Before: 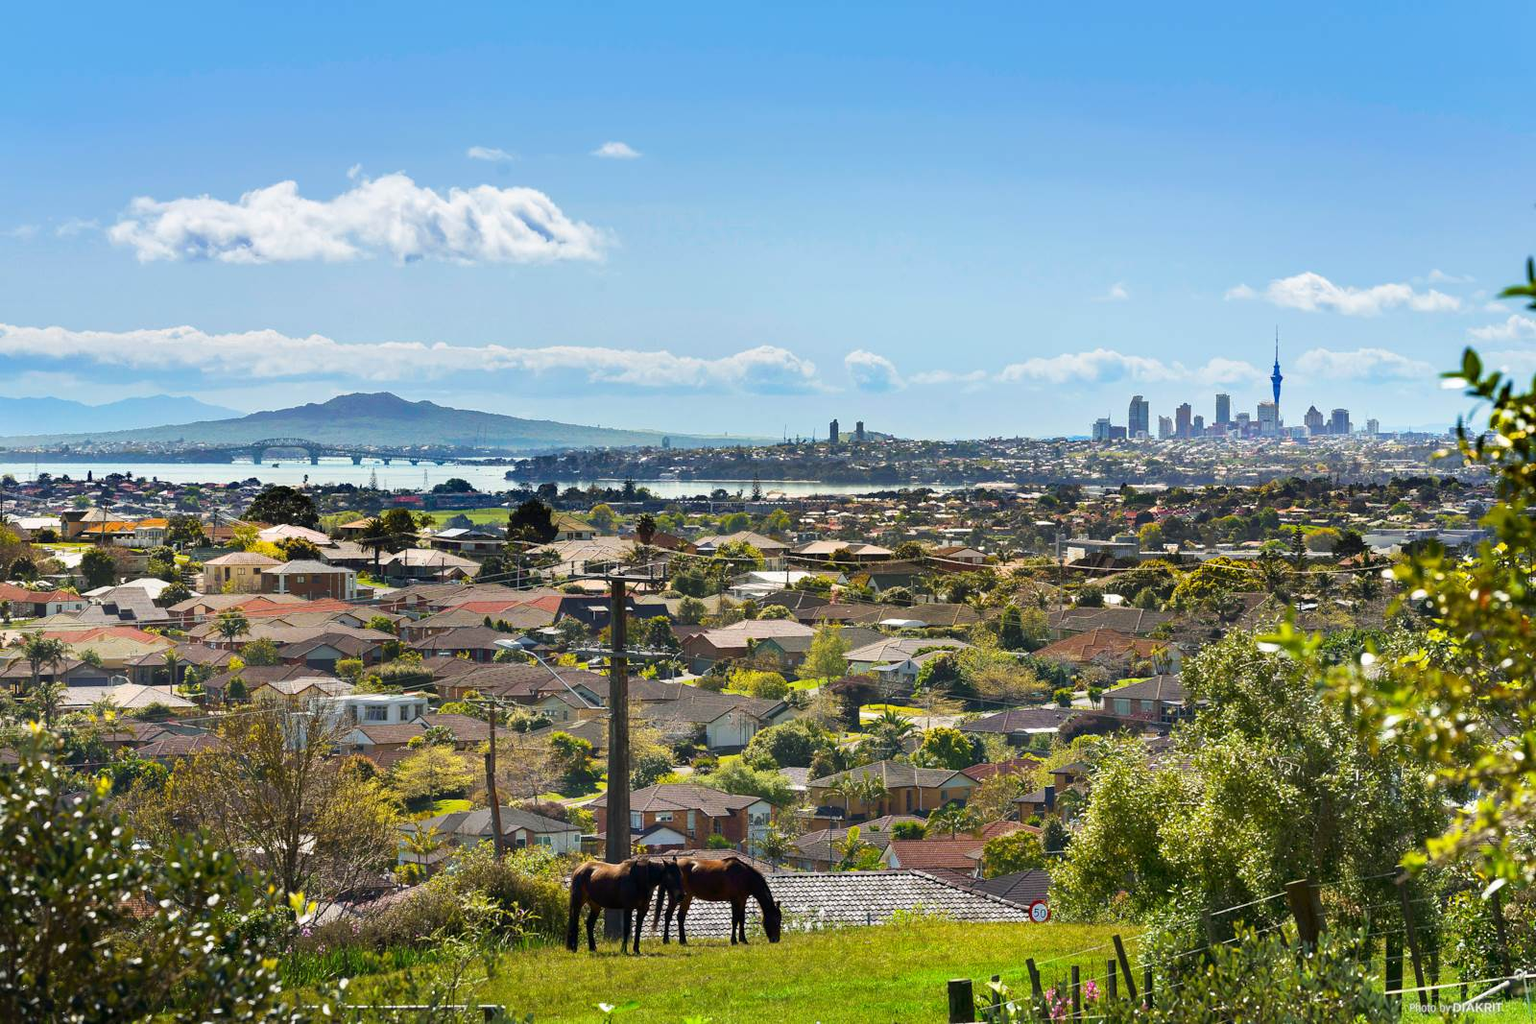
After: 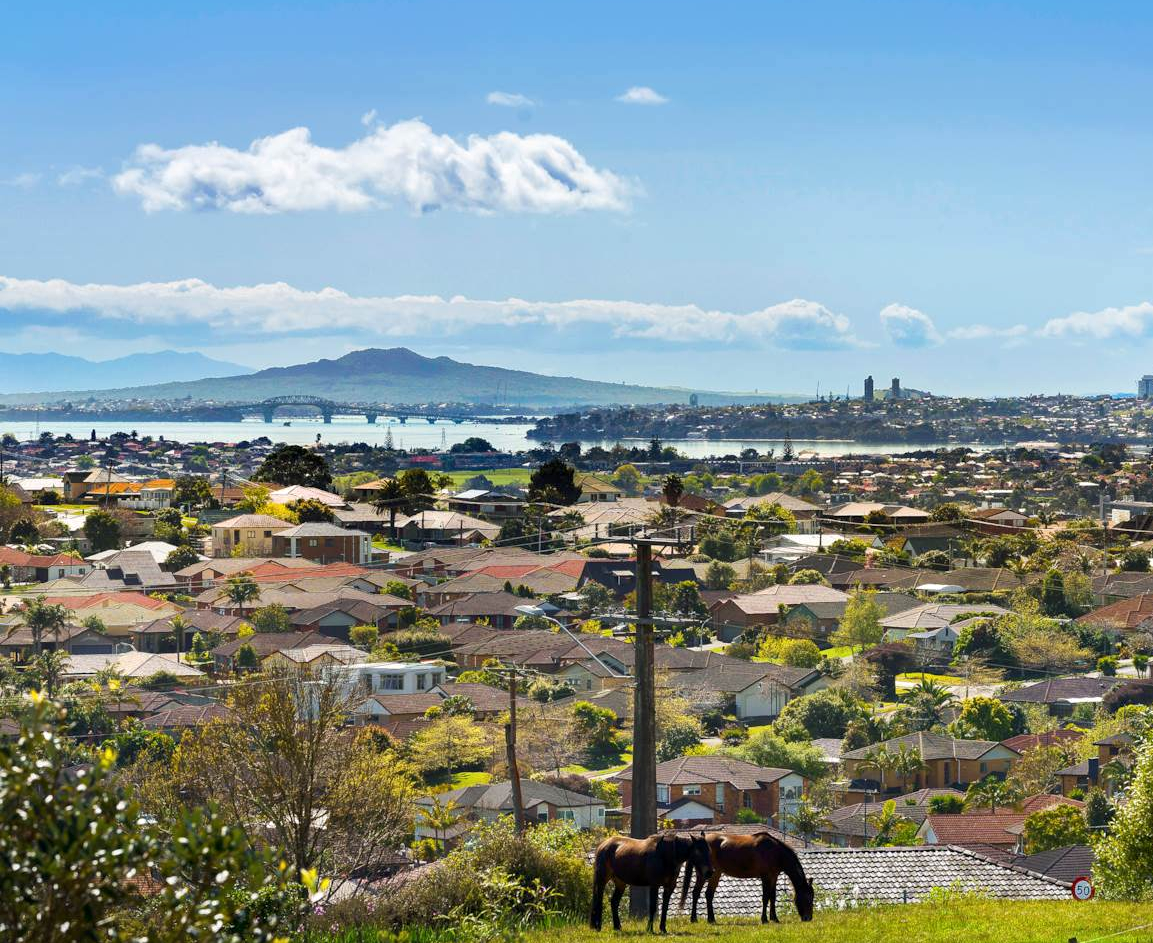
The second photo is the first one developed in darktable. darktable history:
crop: top 5.81%, right 27.887%, bottom 5.747%
local contrast: highlights 101%, shadows 99%, detail 119%, midtone range 0.2
